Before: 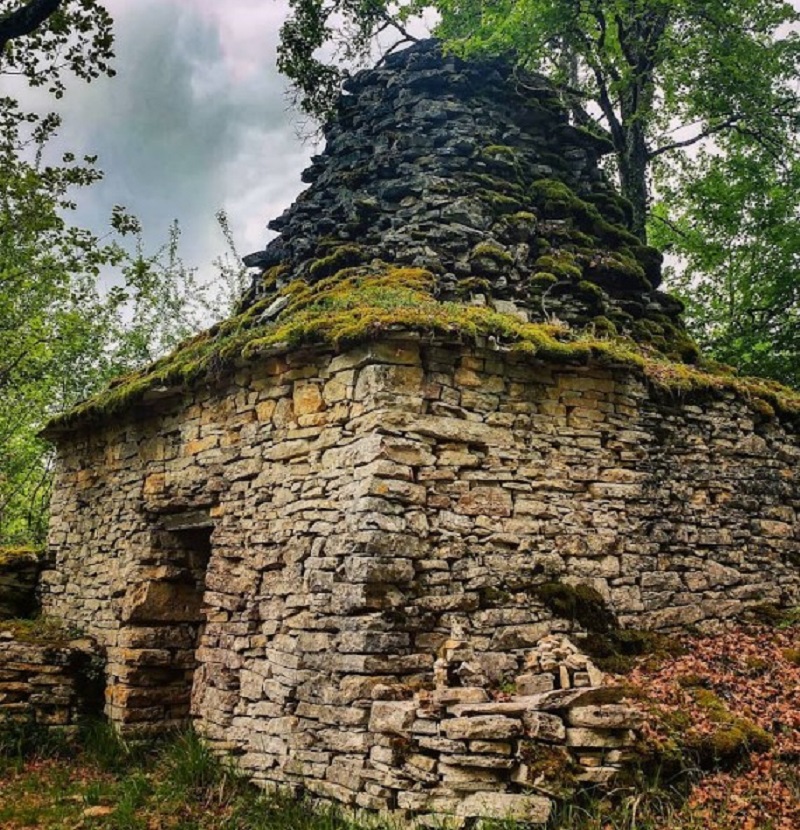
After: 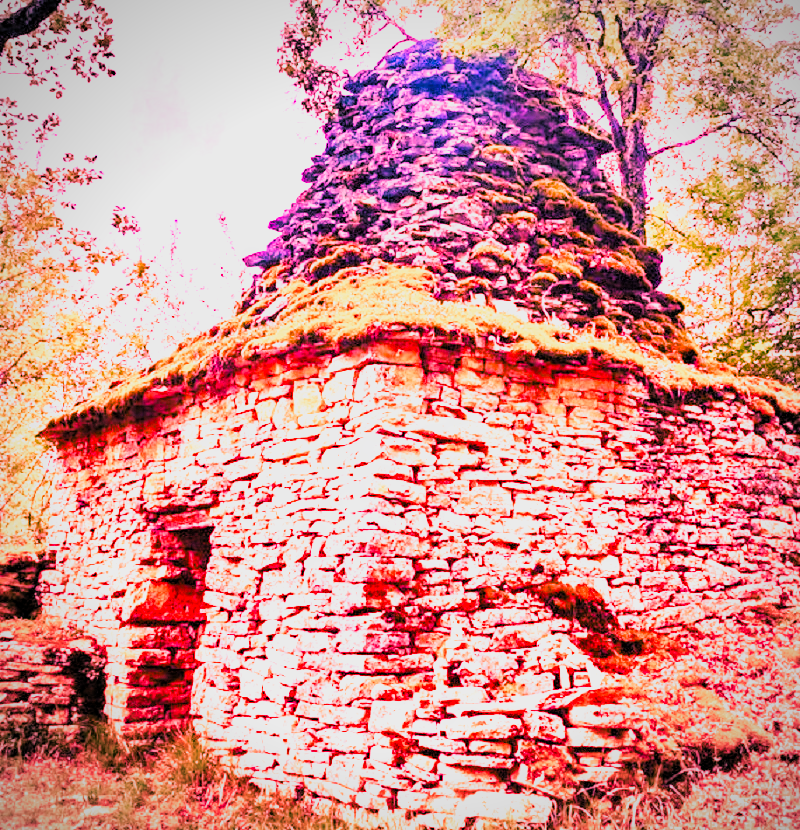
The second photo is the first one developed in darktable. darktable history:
white balance: red 2.229, blue 1.46
highlight reconstruction: on, module defaults
local contrast: highlights 100%, shadows 100%, detail 120%, midtone range 0.2
contrast brightness saturation: contrast 0.2, brightness 0.16, saturation 0.22
color balance rgb: perceptual saturation grading › global saturation 25%, perceptual brilliance grading › mid-tones 10%, perceptual brilliance grading › shadows 15%, global vibrance 20%
filmic: grey point source 18, black point source -8.65, white point source 2.45, grey point target 18, white point target 100, output power 2.2, latitude stops 2, contrast 1.5, saturation 100, global saturation 100
filmic rgb: black relative exposure -7.65 EV, white relative exposure 4.56 EV, hardness 3.61
haze removal: strength 0.29, distance 0.25, compatibility mode true, adaptive false
tone equalizer: on, module defaults
vibrance: on, module defaults
vignetting: fall-off radius 60.92%
exposure: black level correction 0, exposure 1.75 EV, compensate exposure bias true, compensate highlight preservation false
